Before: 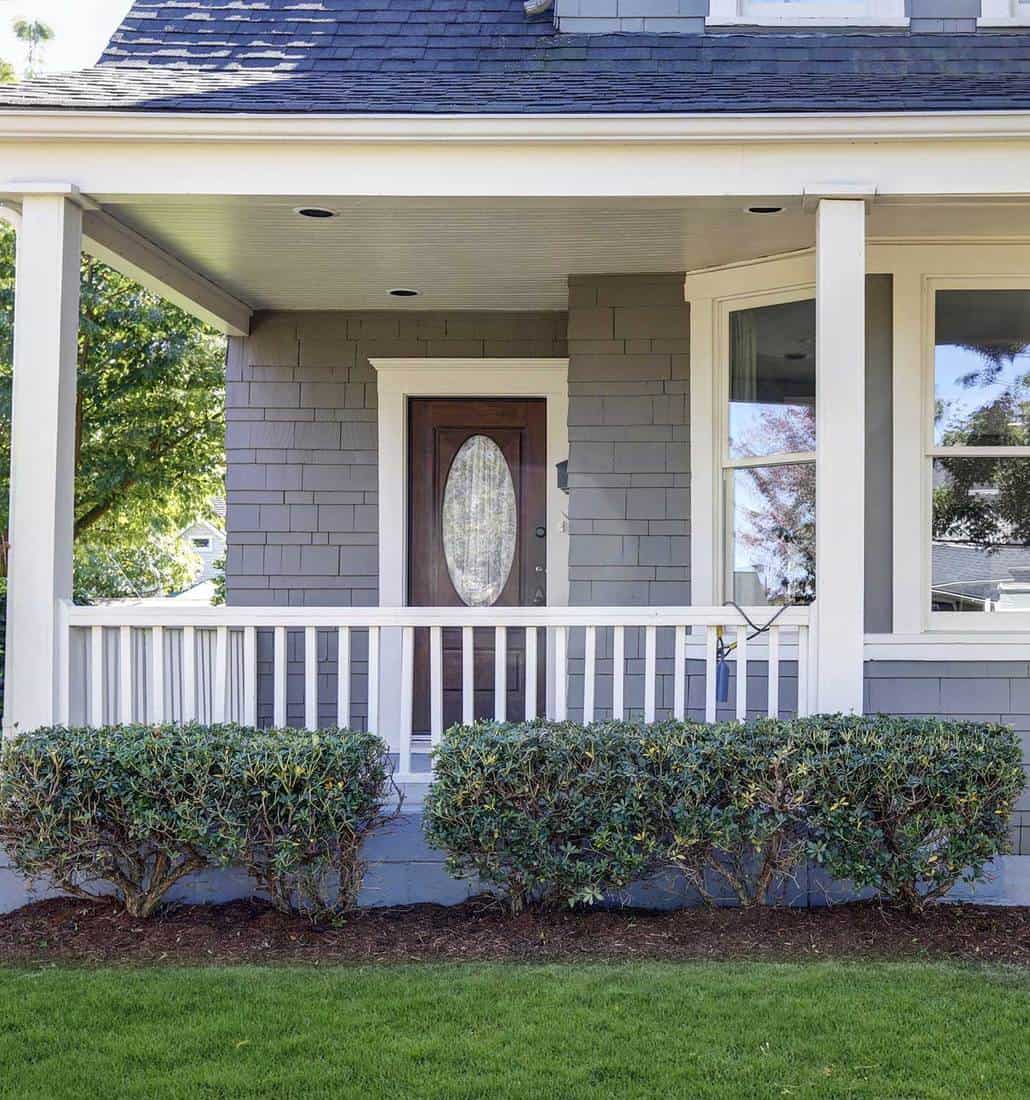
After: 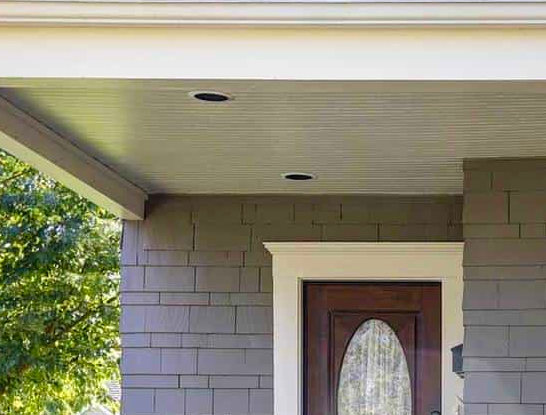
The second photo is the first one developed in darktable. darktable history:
crop: left 10.254%, top 10.582%, right 36.666%, bottom 51.657%
color balance rgb: perceptual saturation grading › global saturation 19.389%, global vibrance 14.999%
